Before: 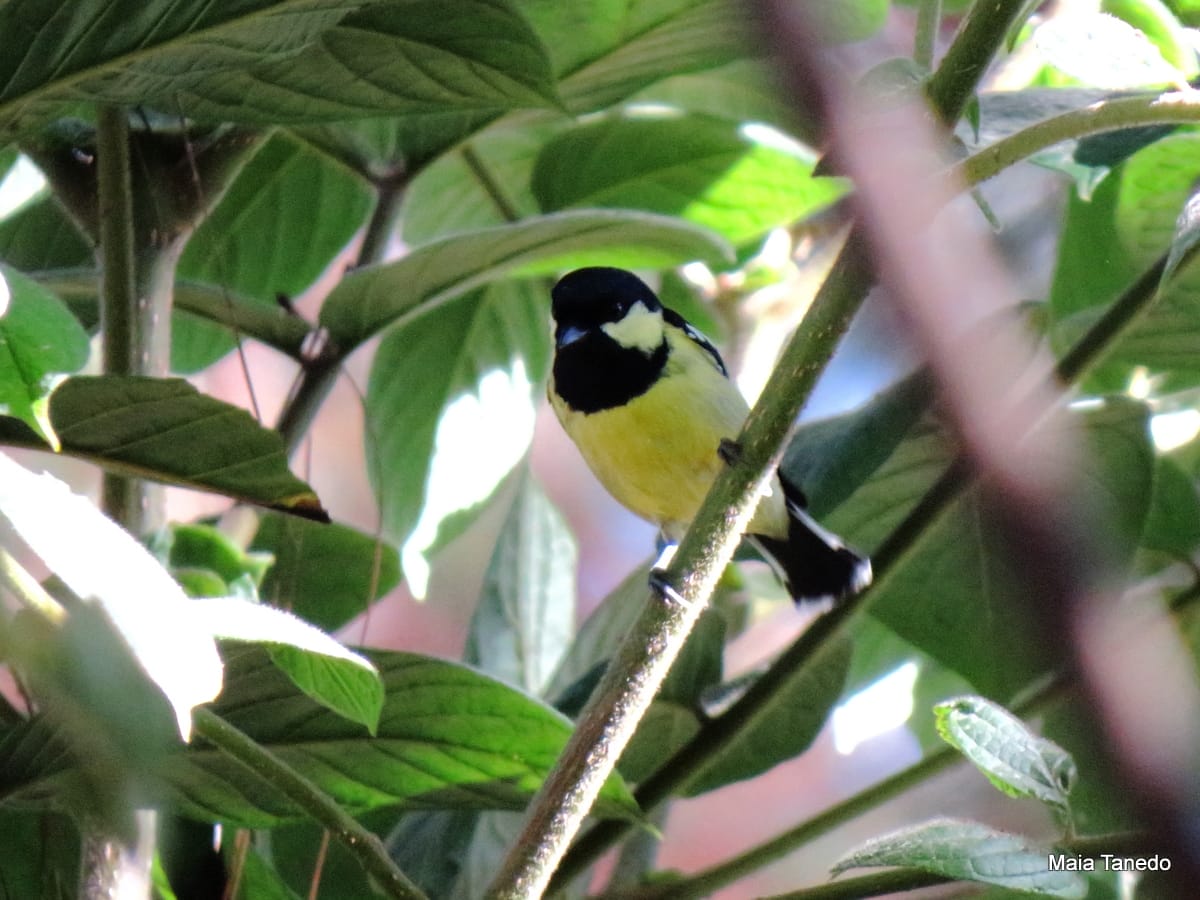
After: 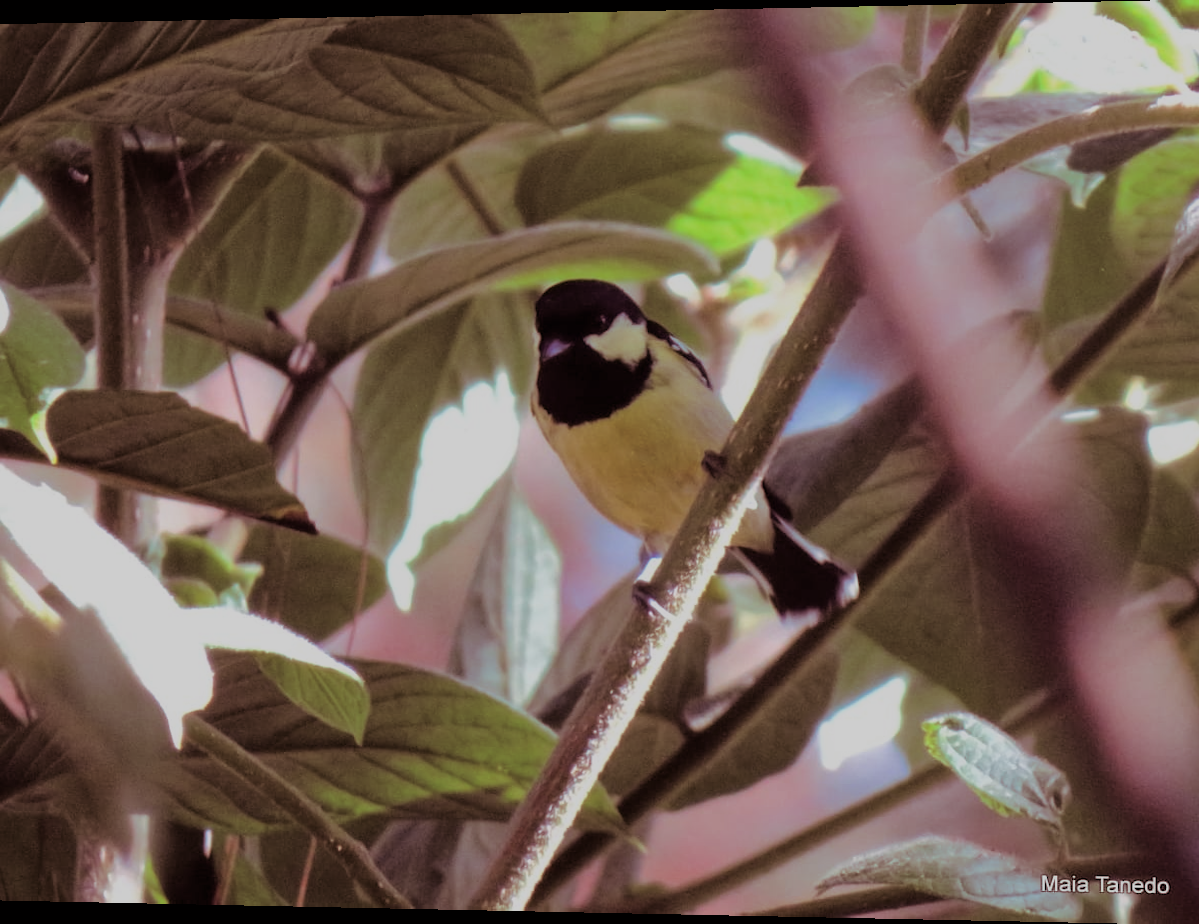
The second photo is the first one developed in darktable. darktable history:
tone equalizer: -8 EV 0.25 EV, -7 EV 0.417 EV, -6 EV 0.417 EV, -5 EV 0.25 EV, -3 EV -0.25 EV, -2 EV -0.417 EV, -1 EV -0.417 EV, +0 EV -0.25 EV, edges refinement/feathering 500, mask exposure compensation -1.57 EV, preserve details guided filter
rotate and perspective: lens shift (horizontal) -0.055, automatic cropping off
split-toning: on, module defaults
exposure: exposure -0.157 EV, compensate highlight preservation false
sigmoid: contrast 1.22, skew 0.65
